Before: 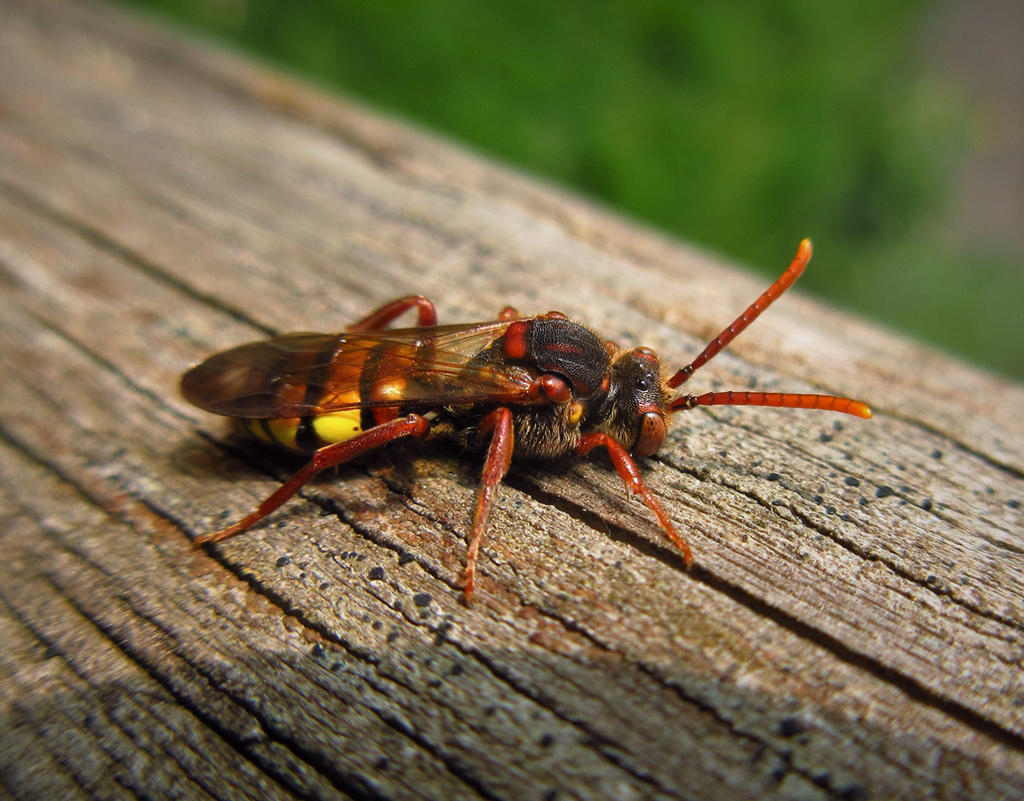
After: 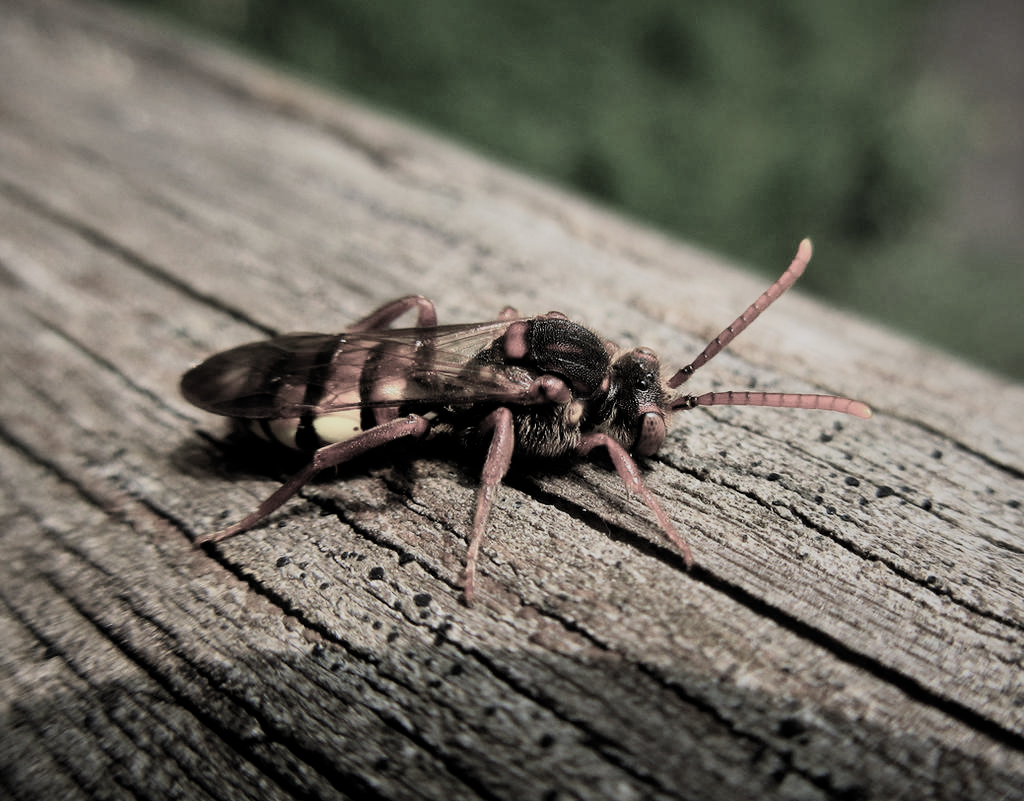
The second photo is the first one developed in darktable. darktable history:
filmic rgb: black relative exposure -5.05 EV, white relative exposure 3.98 EV, hardness 2.88, contrast 1.388, highlights saturation mix -29.8%, color science v5 (2021), contrast in shadows safe, contrast in highlights safe
